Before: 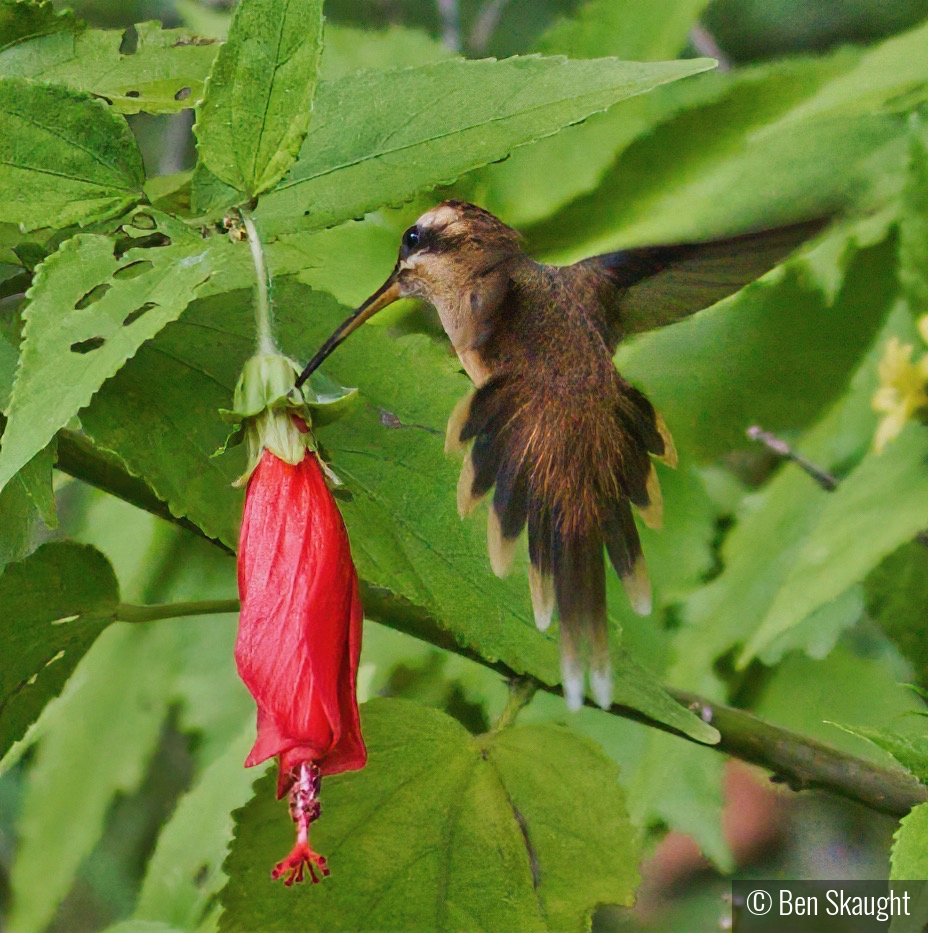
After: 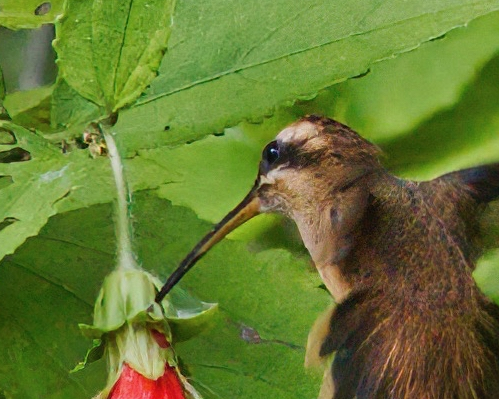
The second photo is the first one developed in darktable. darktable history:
crop: left 15.148%, top 9.116%, right 31.053%, bottom 48.101%
